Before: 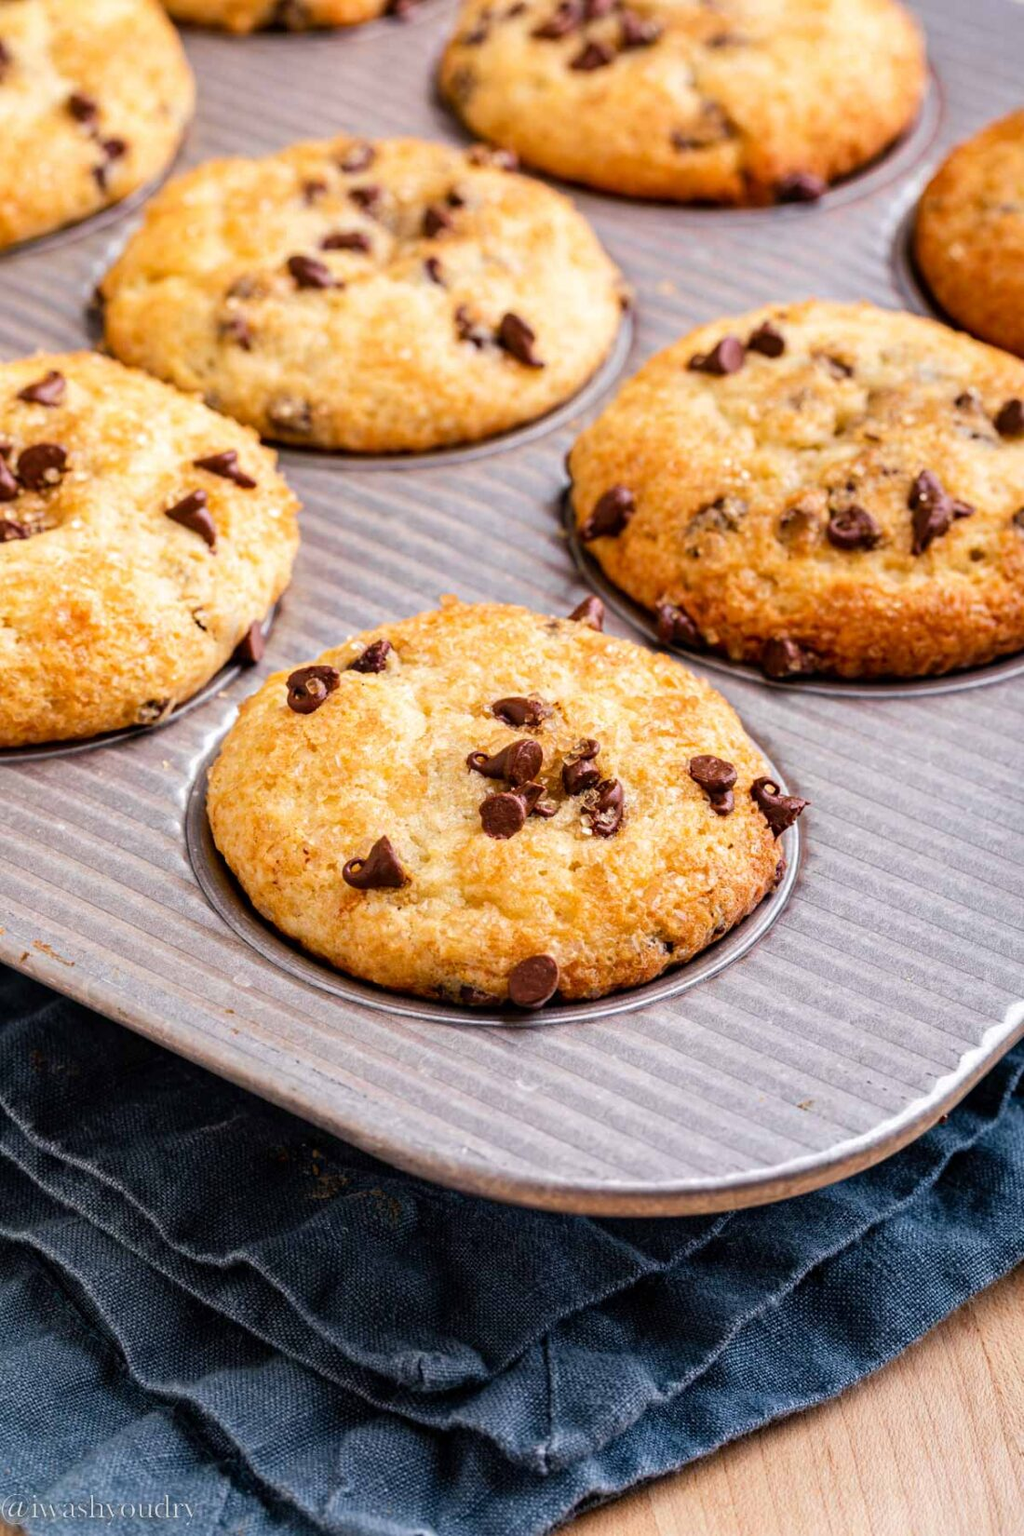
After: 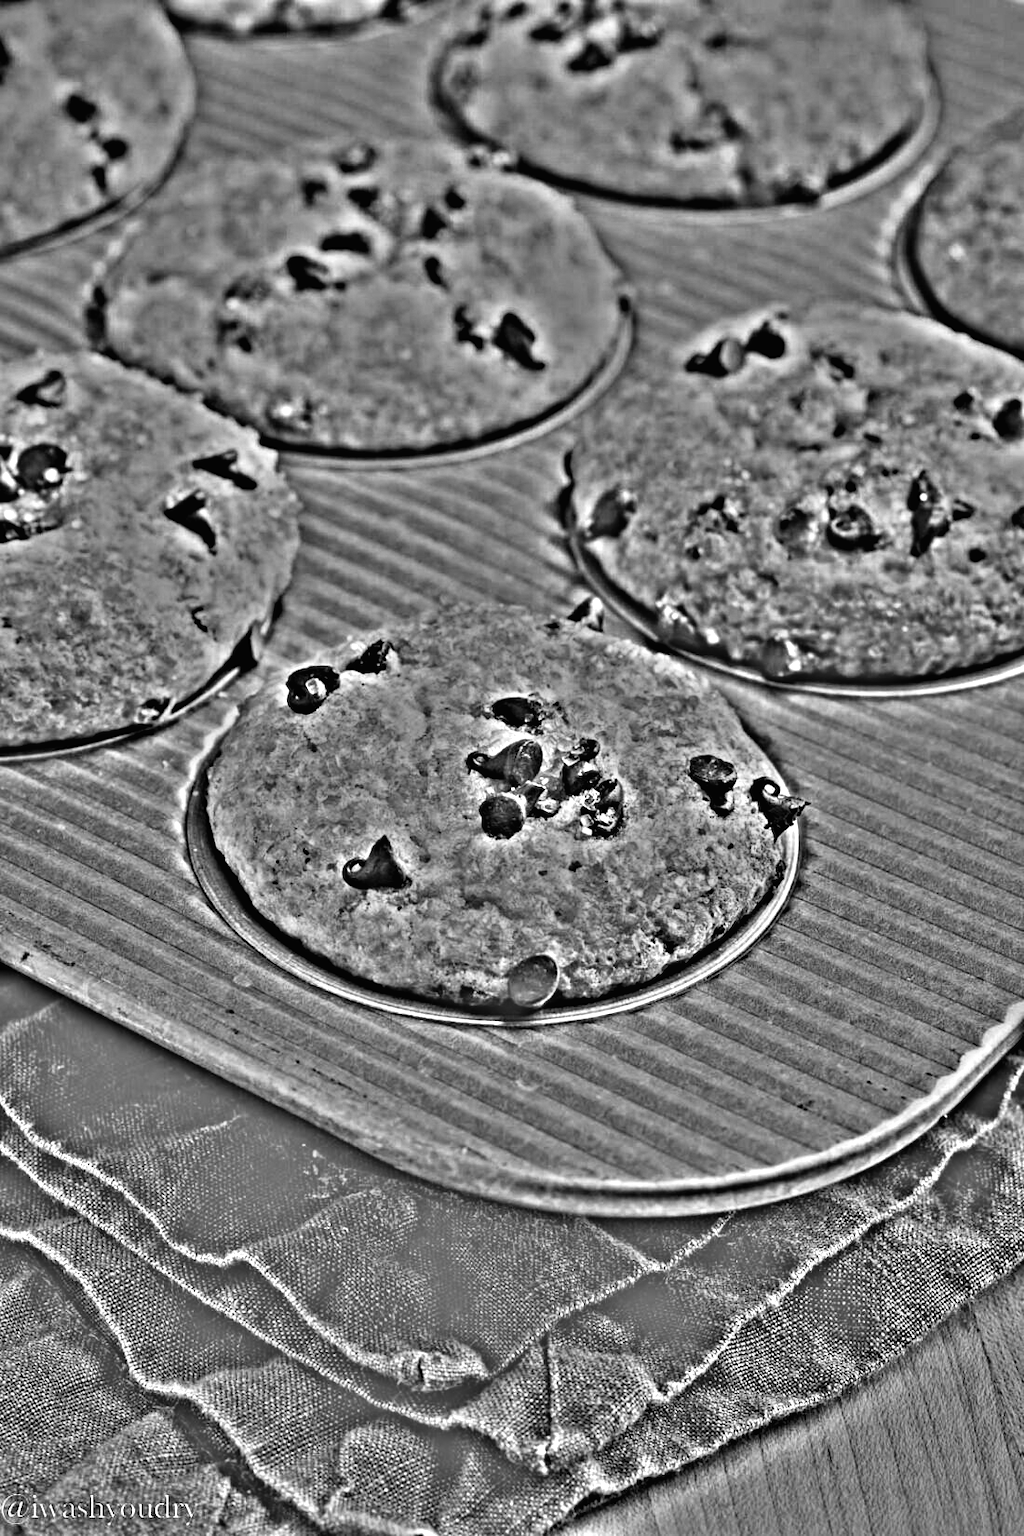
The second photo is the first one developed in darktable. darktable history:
color balance rgb: linear chroma grading › global chroma 10%, global vibrance 10%, contrast 15%, saturation formula JzAzBz (2021)
monochrome: a 32, b 64, size 2.3
white balance: red 0.988, blue 1.017
highpass: on, module defaults
tone curve: curves: ch0 [(0, 0.012) (0.056, 0.046) (0.218, 0.213) (0.606, 0.62) (0.82, 0.846) (1, 1)]; ch1 [(0, 0) (0.226, 0.261) (0.403, 0.437) (0.469, 0.472) (0.495, 0.499) (0.514, 0.504) (0.545, 0.555) (0.59, 0.598) (0.714, 0.733) (1, 1)]; ch2 [(0, 0) (0.269, 0.299) (0.459, 0.45) (0.498, 0.499) (0.523, 0.512) (0.568, 0.558) (0.634, 0.617) (0.702, 0.662) (0.781, 0.775) (1, 1)], color space Lab, independent channels, preserve colors none
